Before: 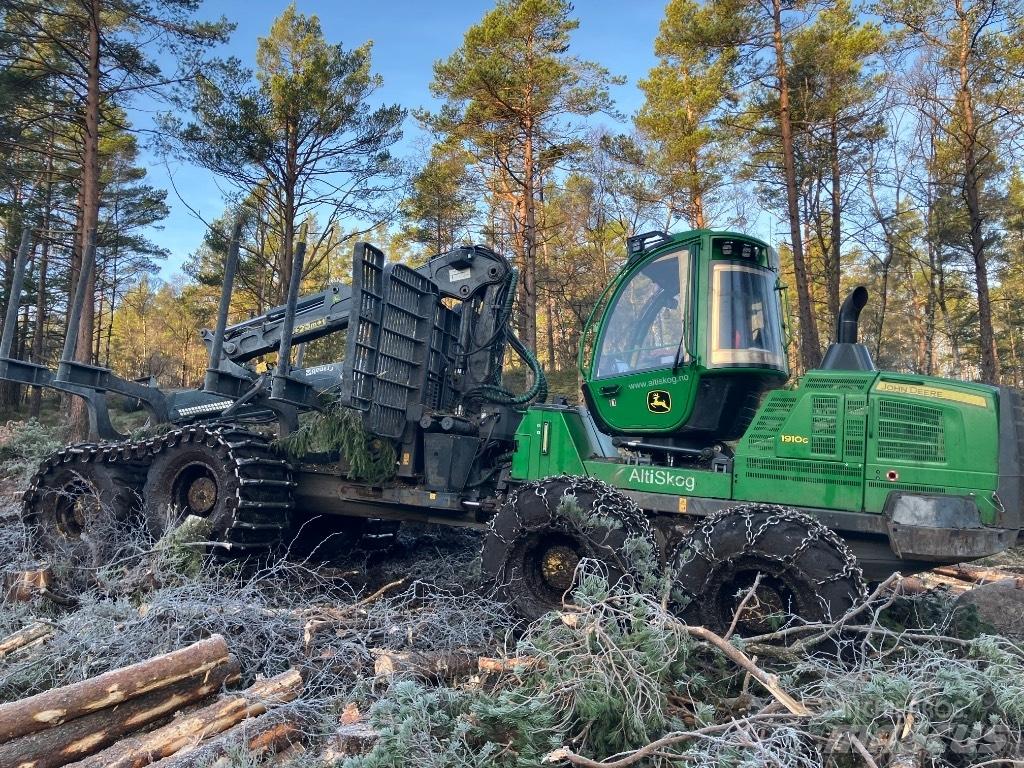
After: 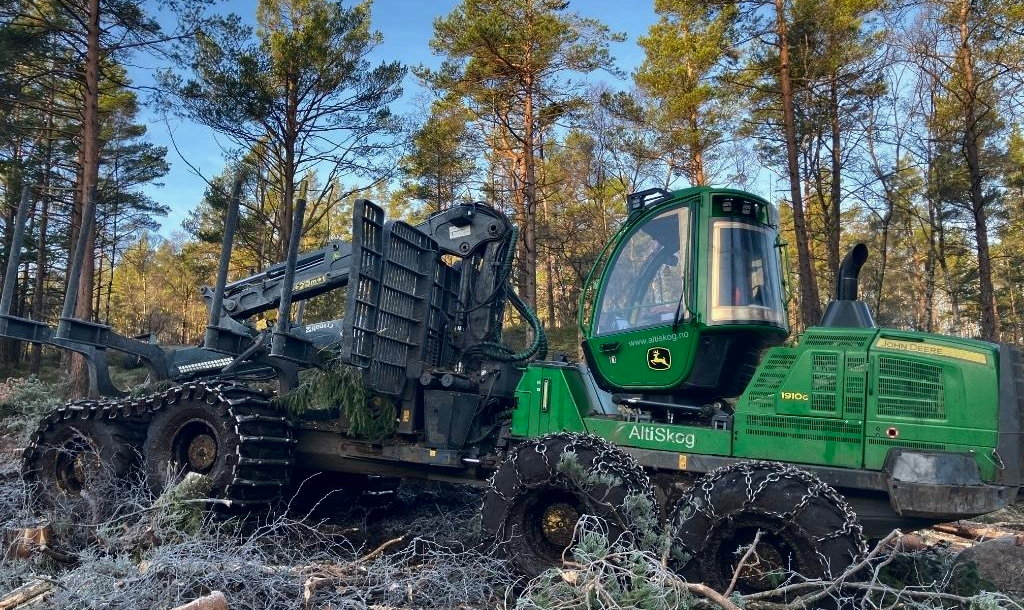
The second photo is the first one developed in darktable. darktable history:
contrast brightness saturation: brightness -0.098
crop and rotate: top 5.665%, bottom 14.854%
